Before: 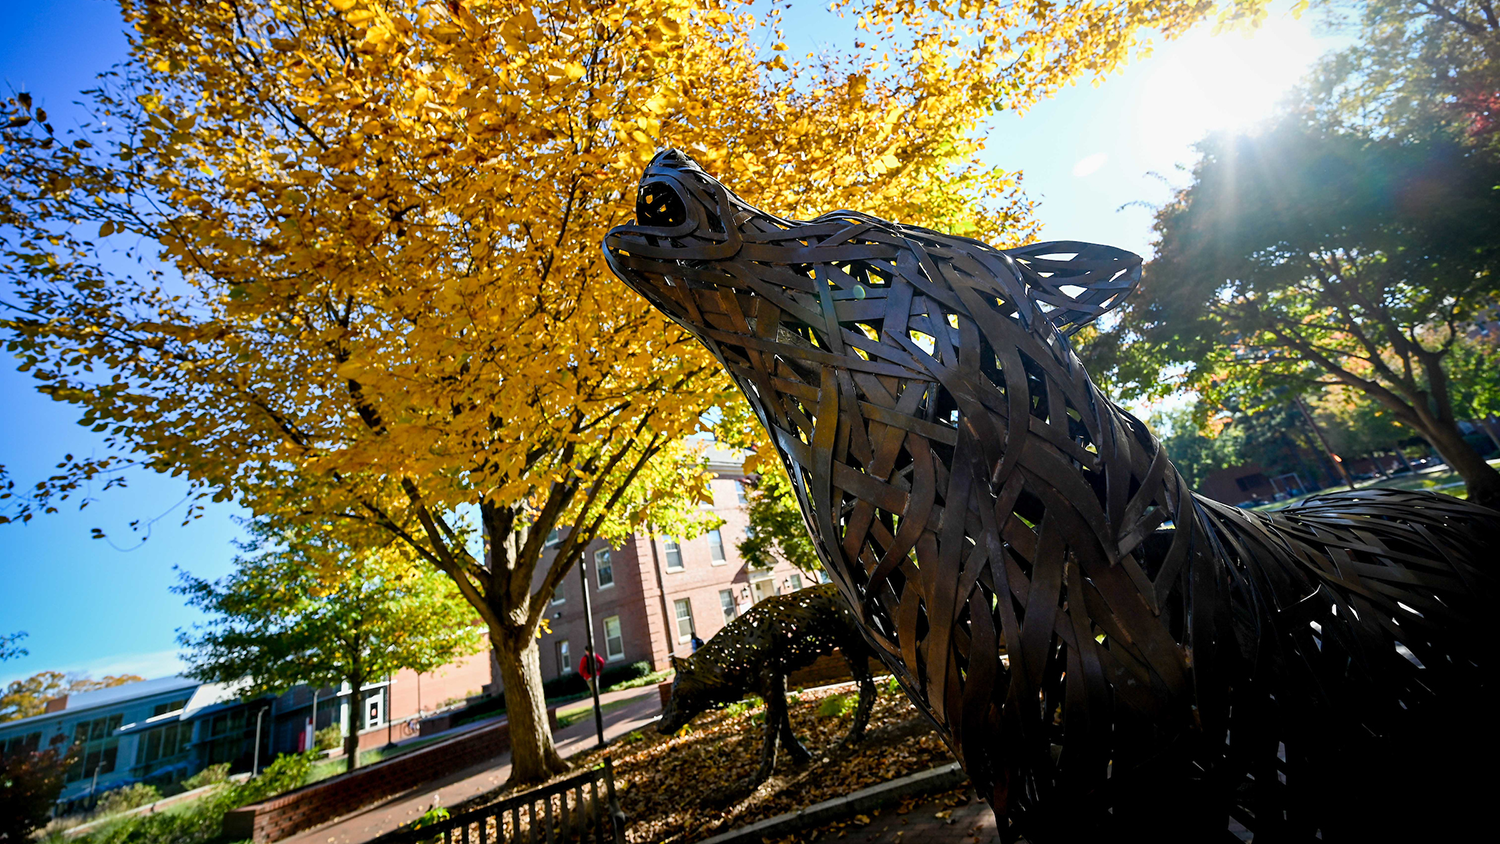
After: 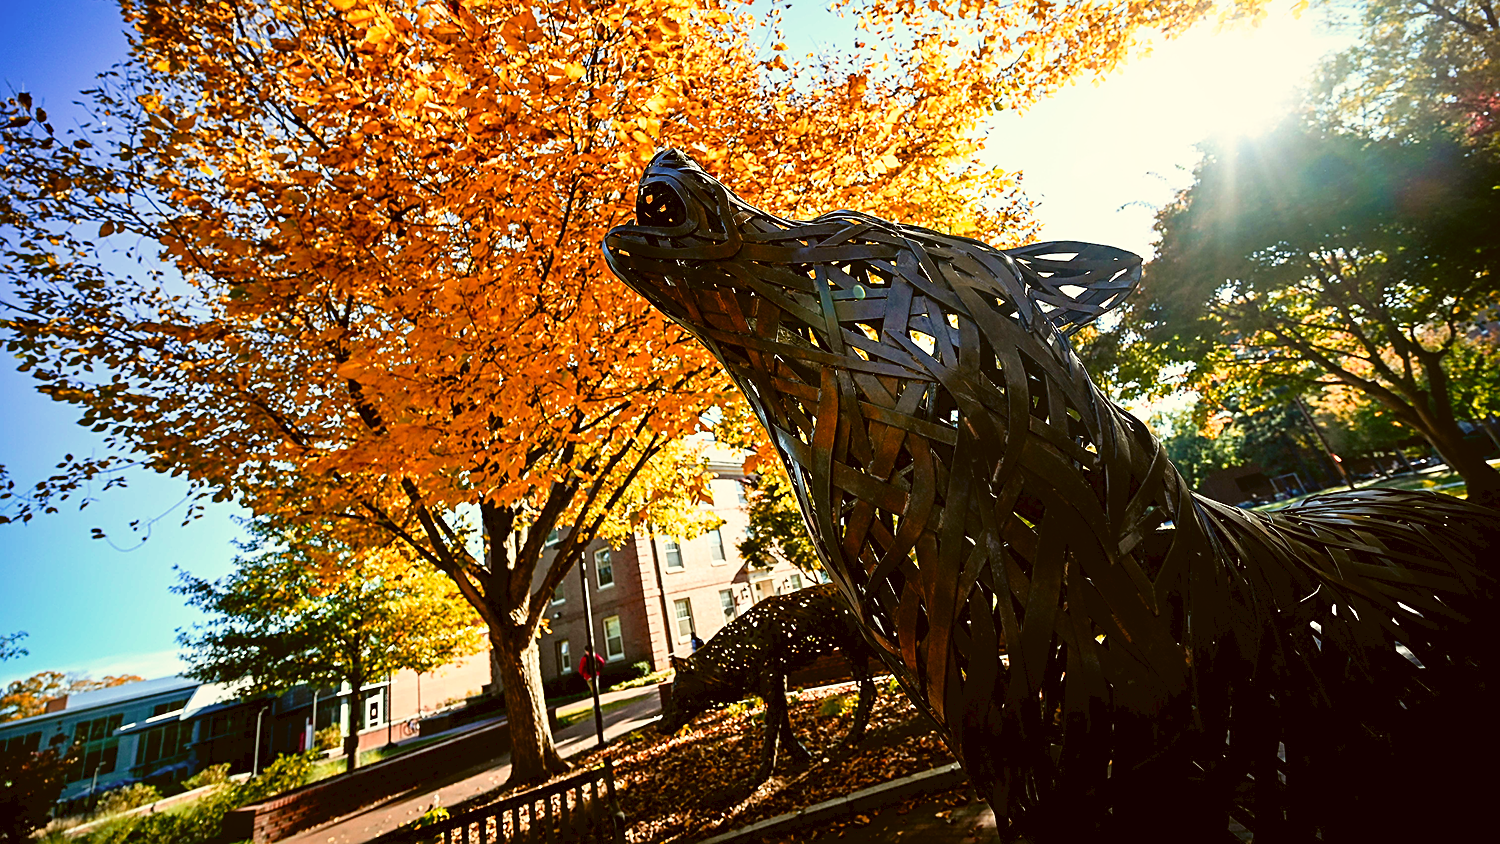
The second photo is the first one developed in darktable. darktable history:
sharpen: on, module defaults
color correction: highlights a* -1.43, highlights b* 10.12, shadows a* 0.395, shadows b* 19.35
tone curve: curves: ch0 [(0, 0) (0.003, 0.047) (0.011, 0.047) (0.025, 0.047) (0.044, 0.049) (0.069, 0.051) (0.1, 0.062) (0.136, 0.086) (0.177, 0.125) (0.224, 0.178) (0.277, 0.246) (0.335, 0.324) (0.399, 0.407) (0.468, 0.48) (0.543, 0.57) (0.623, 0.675) (0.709, 0.772) (0.801, 0.876) (0.898, 0.963) (1, 1)], preserve colors none
color zones: curves: ch1 [(0, 0.469) (0.072, 0.457) (0.243, 0.494) (0.429, 0.5) (0.571, 0.5) (0.714, 0.5) (0.857, 0.5) (1, 0.469)]; ch2 [(0, 0.499) (0.143, 0.467) (0.242, 0.436) (0.429, 0.493) (0.571, 0.5) (0.714, 0.5) (0.857, 0.5) (1, 0.499)]
